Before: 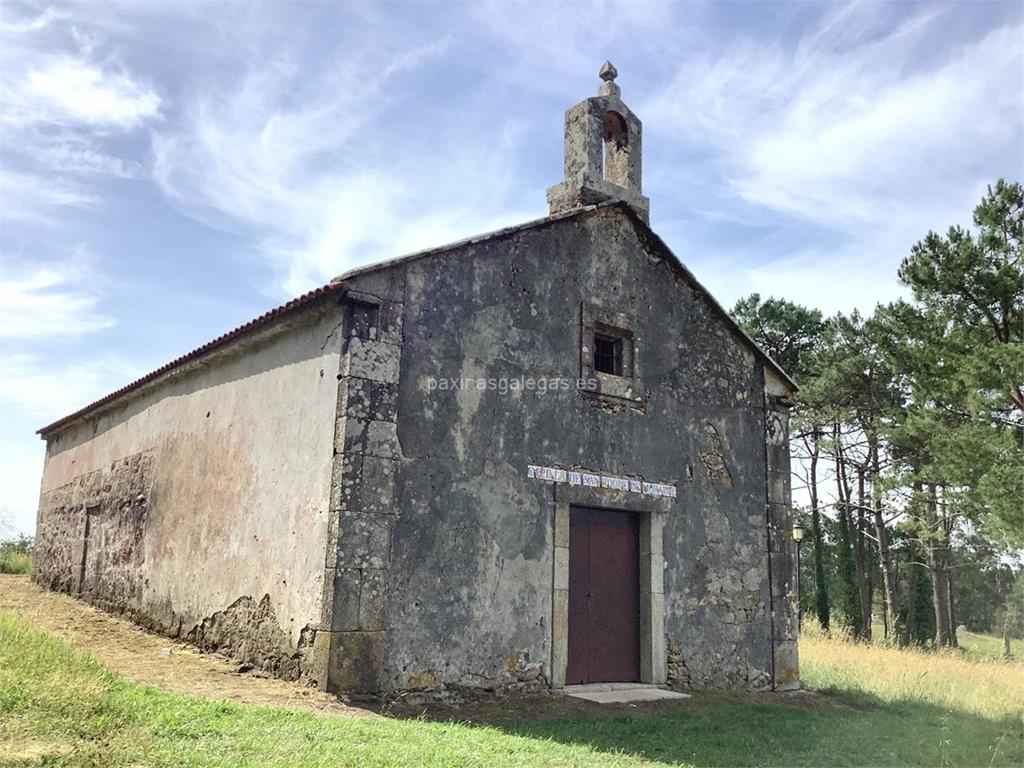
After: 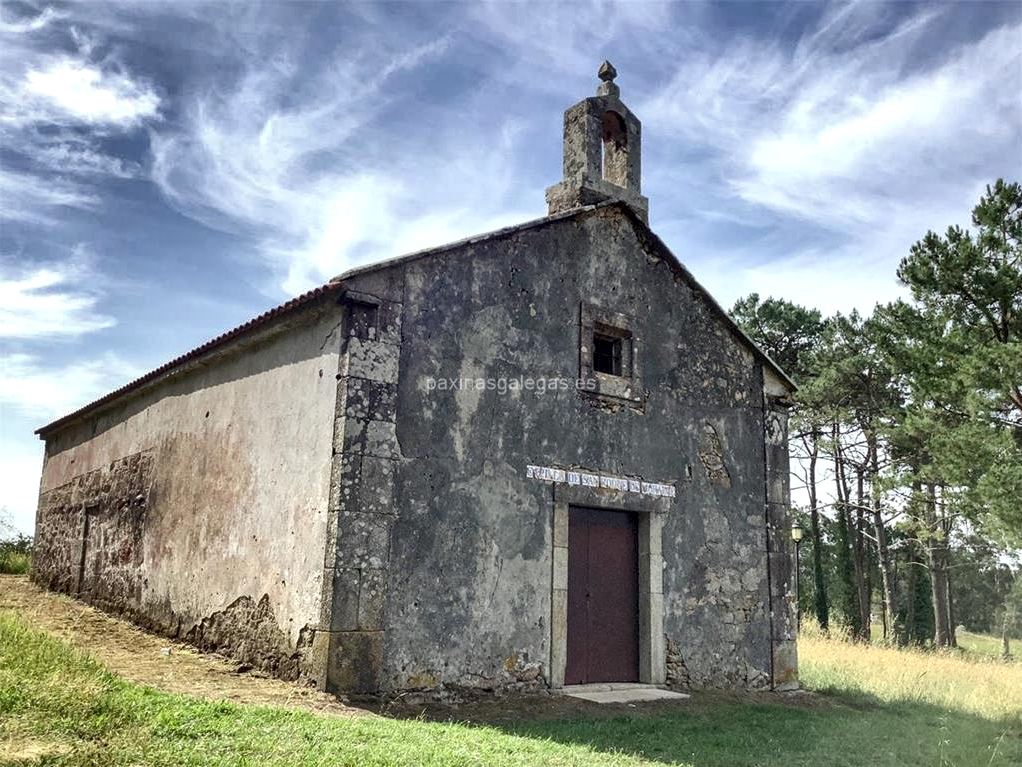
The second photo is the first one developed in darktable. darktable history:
crop: left 0.155%
local contrast: highlights 86%, shadows 82%
shadows and highlights: radius 106.57, shadows 44.09, highlights -67.51, low approximation 0.01, soften with gaussian
